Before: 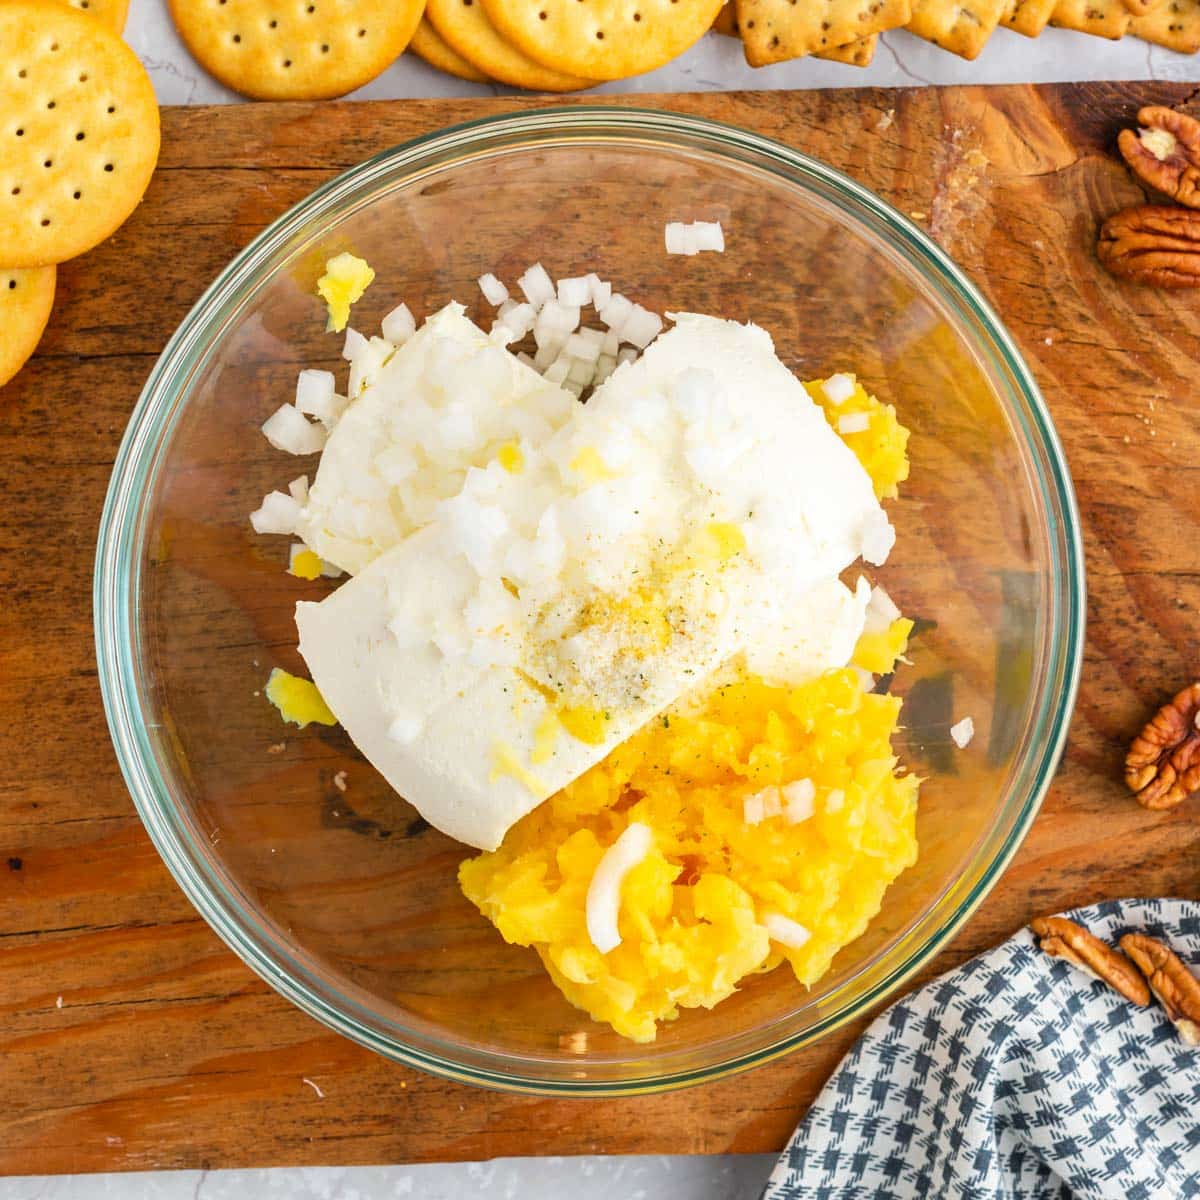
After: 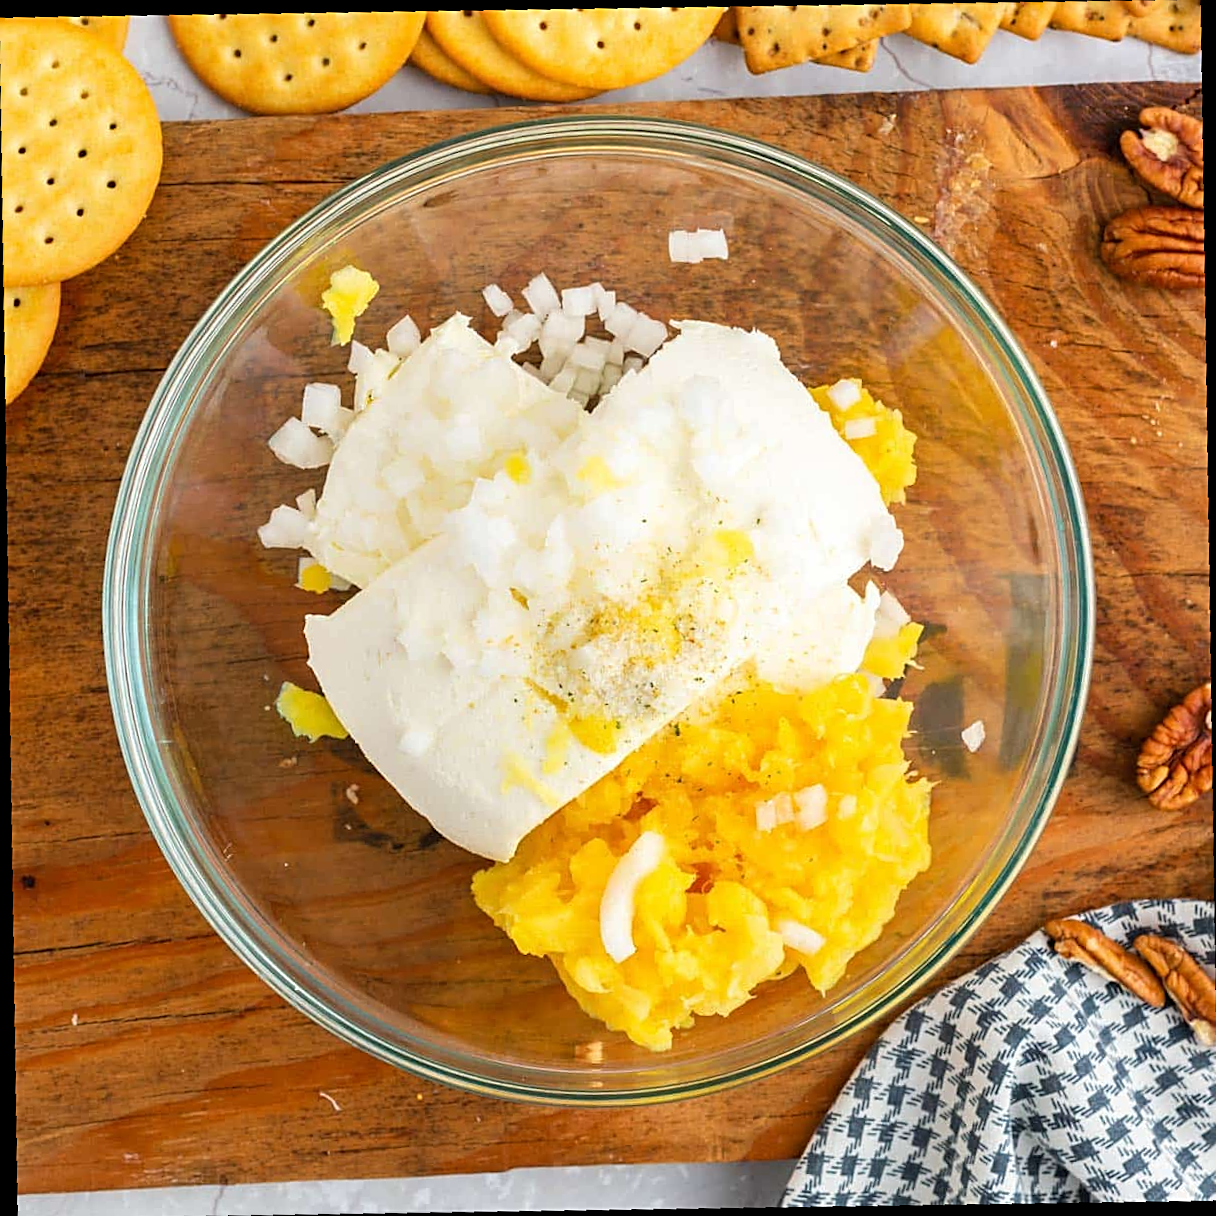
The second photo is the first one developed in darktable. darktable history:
rotate and perspective: rotation -2.56°, automatic cropping off
crop and rotate: angle -1.69°
sharpen: on, module defaults
